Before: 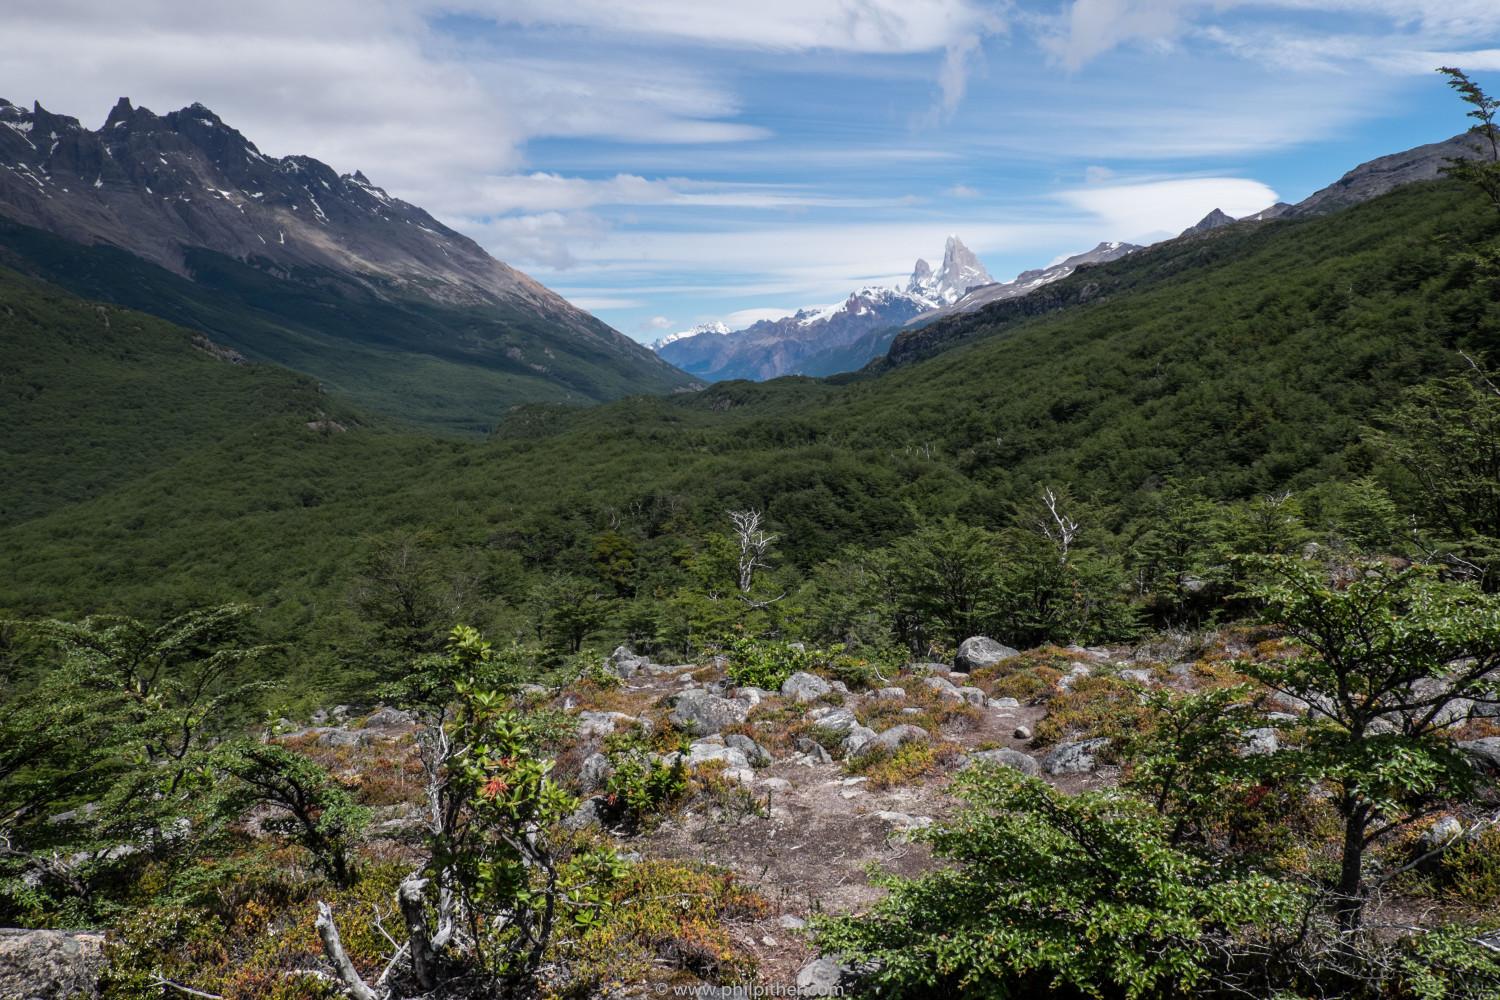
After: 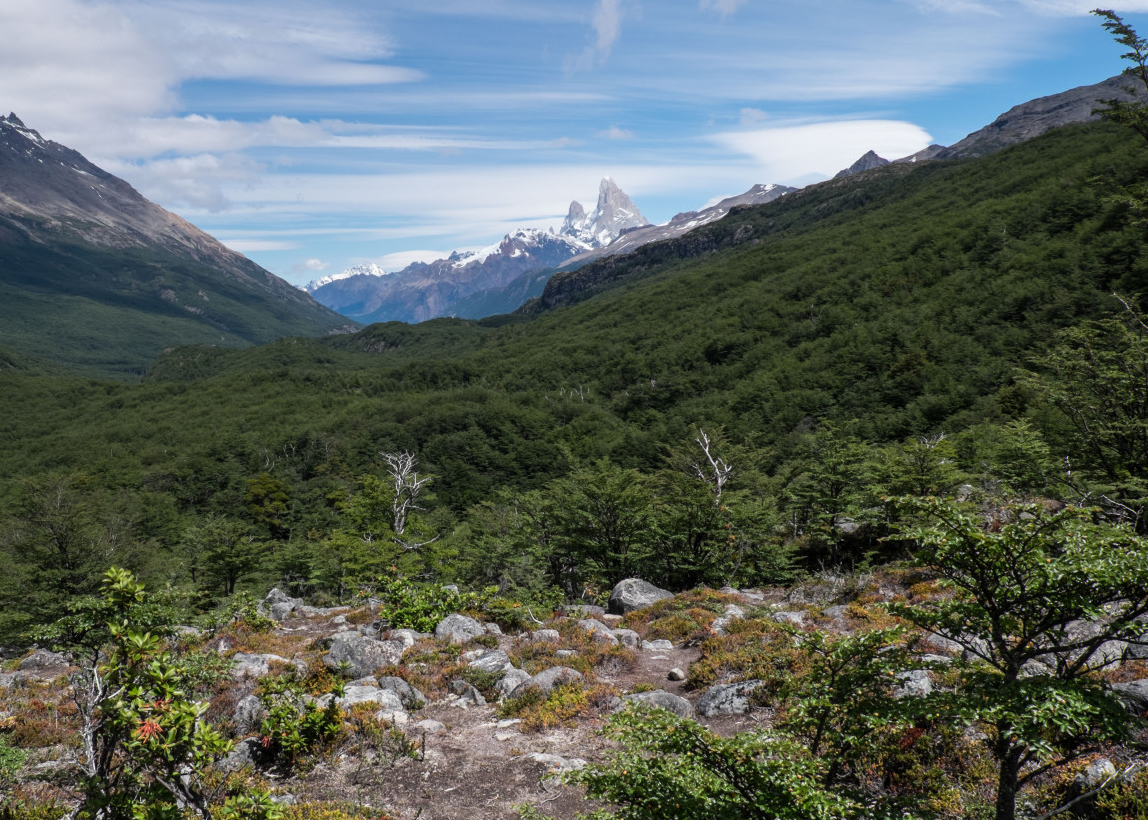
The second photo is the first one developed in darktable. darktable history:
crop: left 23.095%, top 5.827%, bottom 11.854%
base curve: curves: ch0 [(0, 0) (0.297, 0.298) (1, 1)], preserve colors none
